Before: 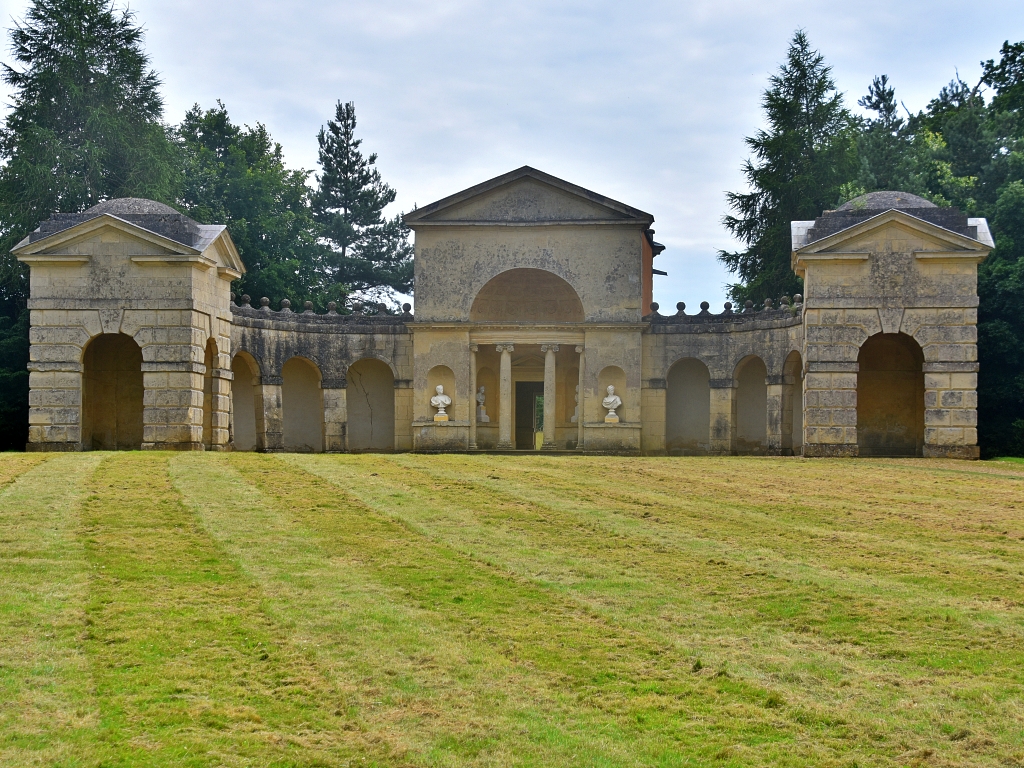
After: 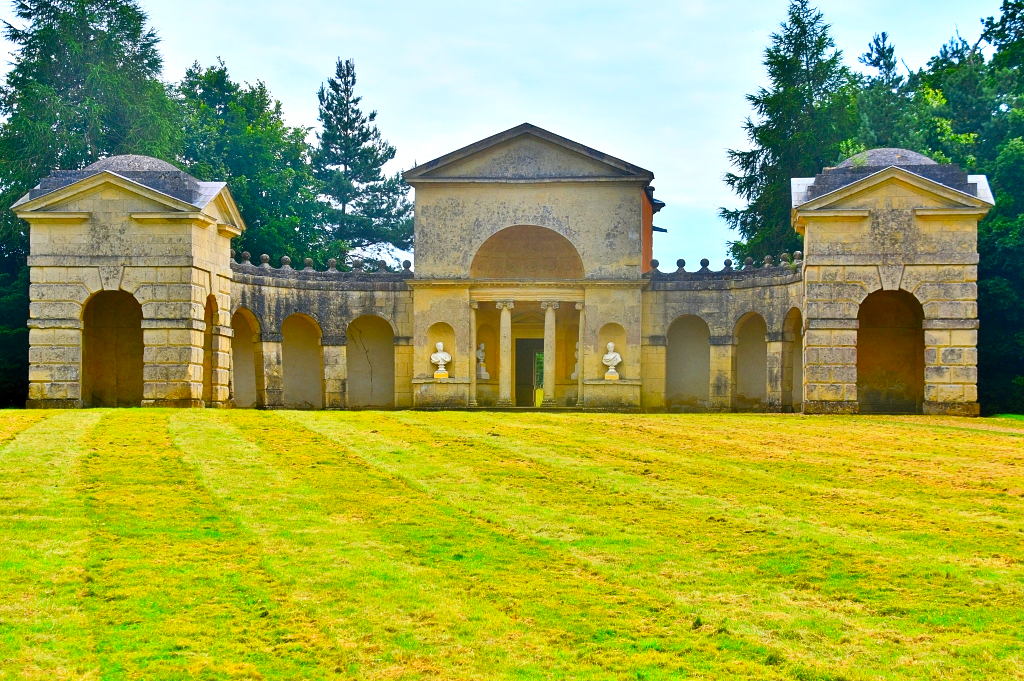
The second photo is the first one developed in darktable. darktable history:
color balance rgb: linear chroma grading › shadows 32%, linear chroma grading › global chroma -2%, linear chroma grading › mid-tones 4%, perceptual saturation grading › global saturation -2%, perceptual saturation grading › highlights -8%, perceptual saturation grading › mid-tones 8%, perceptual saturation grading › shadows 4%, perceptual brilliance grading › highlights 8%, perceptual brilliance grading › mid-tones 4%, perceptual brilliance grading › shadows 2%, global vibrance 16%, saturation formula JzAzBz (2021)
crop and rotate: top 5.609%, bottom 5.609%
contrast brightness saturation: contrast 0.2, brightness 0.2, saturation 0.8
